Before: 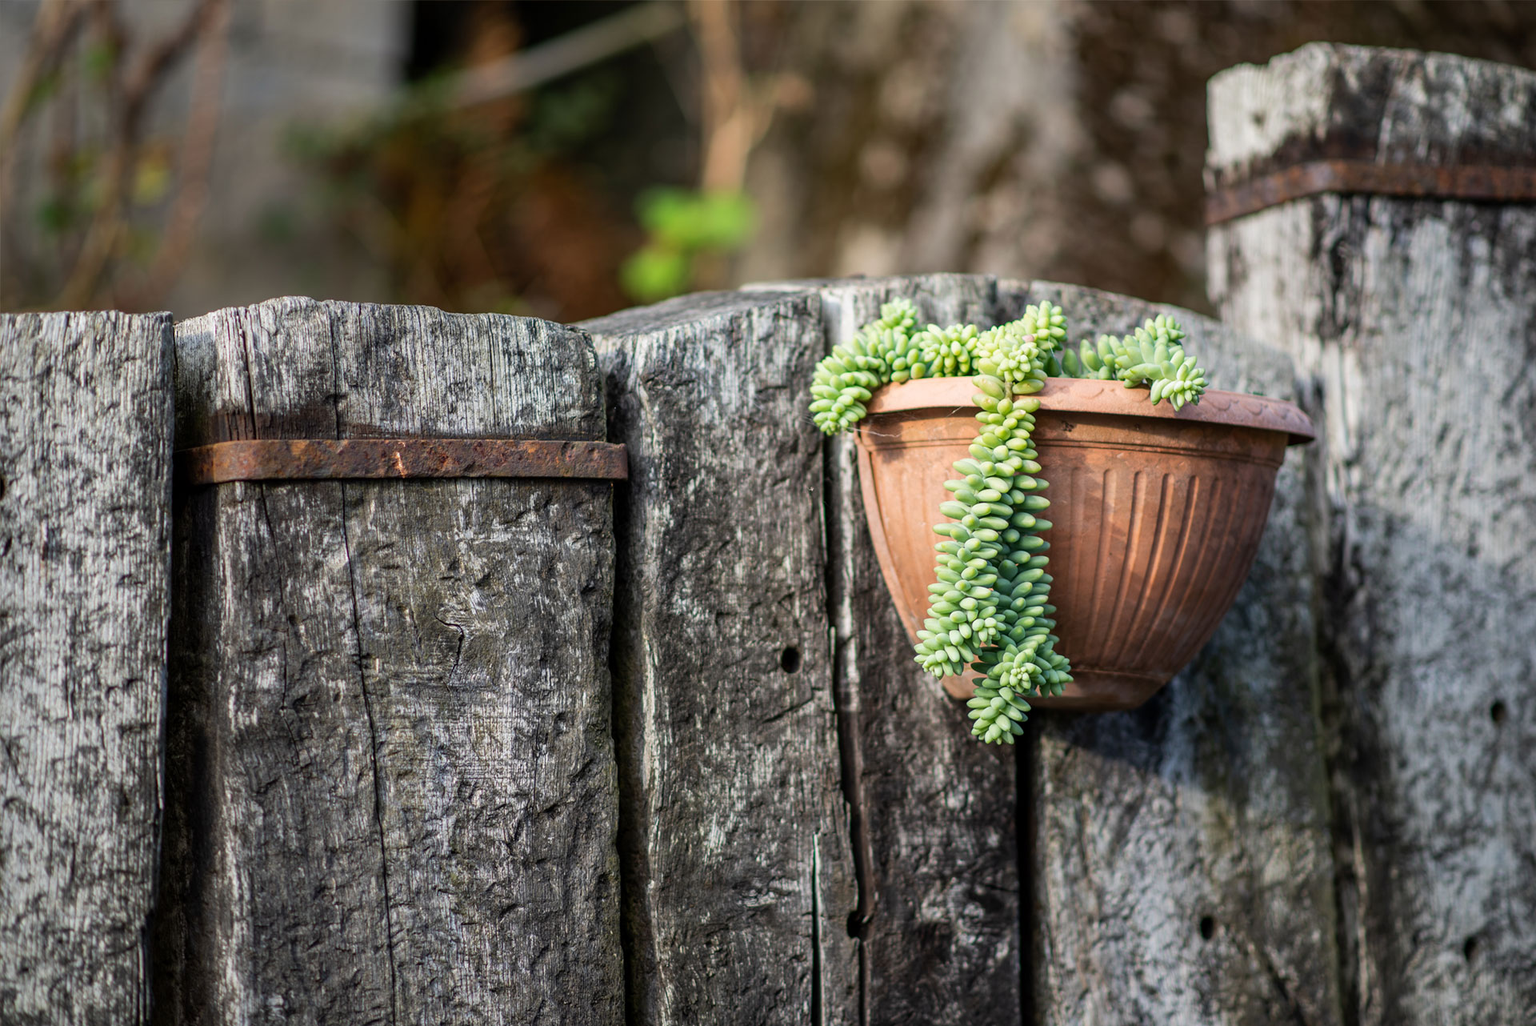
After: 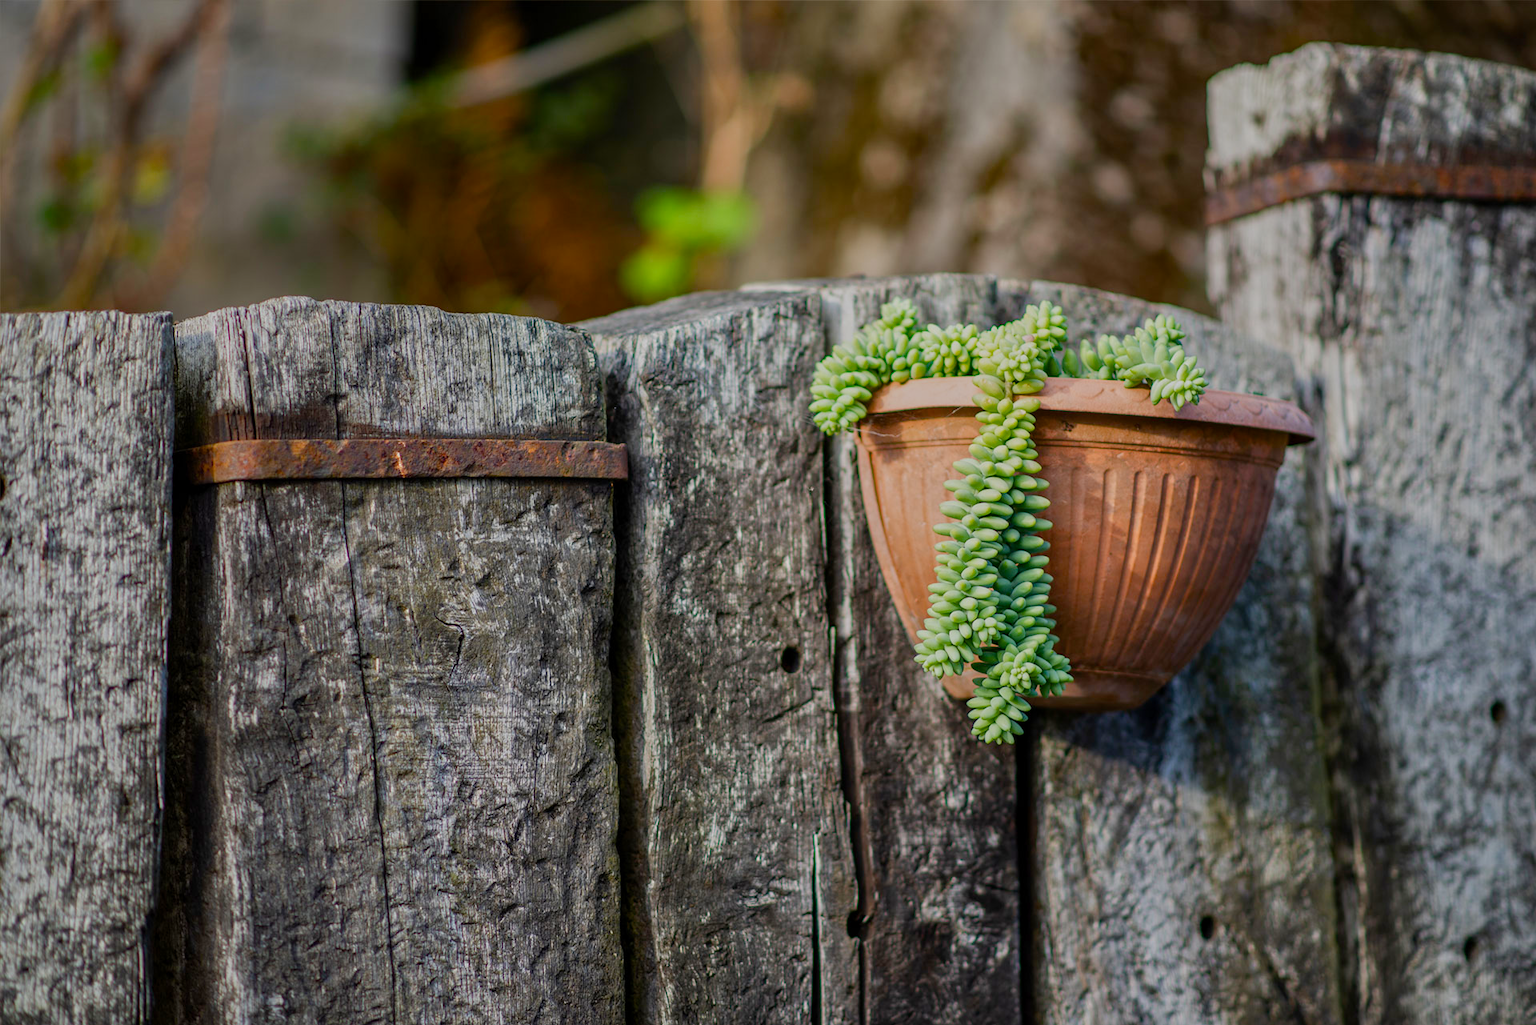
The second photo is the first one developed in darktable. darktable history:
tone equalizer: -8 EV -0.002 EV, -7 EV 0.005 EV, -6 EV -0.008 EV, -5 EV 0.007 EV, -4 EV -0.042 EV, -3 EV -0.233 EV, -2 EV -0.662 EV, -1 EV -0.983 EV, +0 EV -0.969 EV, smoothing diameter 2%, edges refinement/feathering 20, mask exposure compensation -1.57 EV, filter diffusion 5
color balance rgb: perceptual saturation grading › global saturation 20%, perceptual saturation grading › highlights -25%, perceptual saturation grading › shadows 50%
